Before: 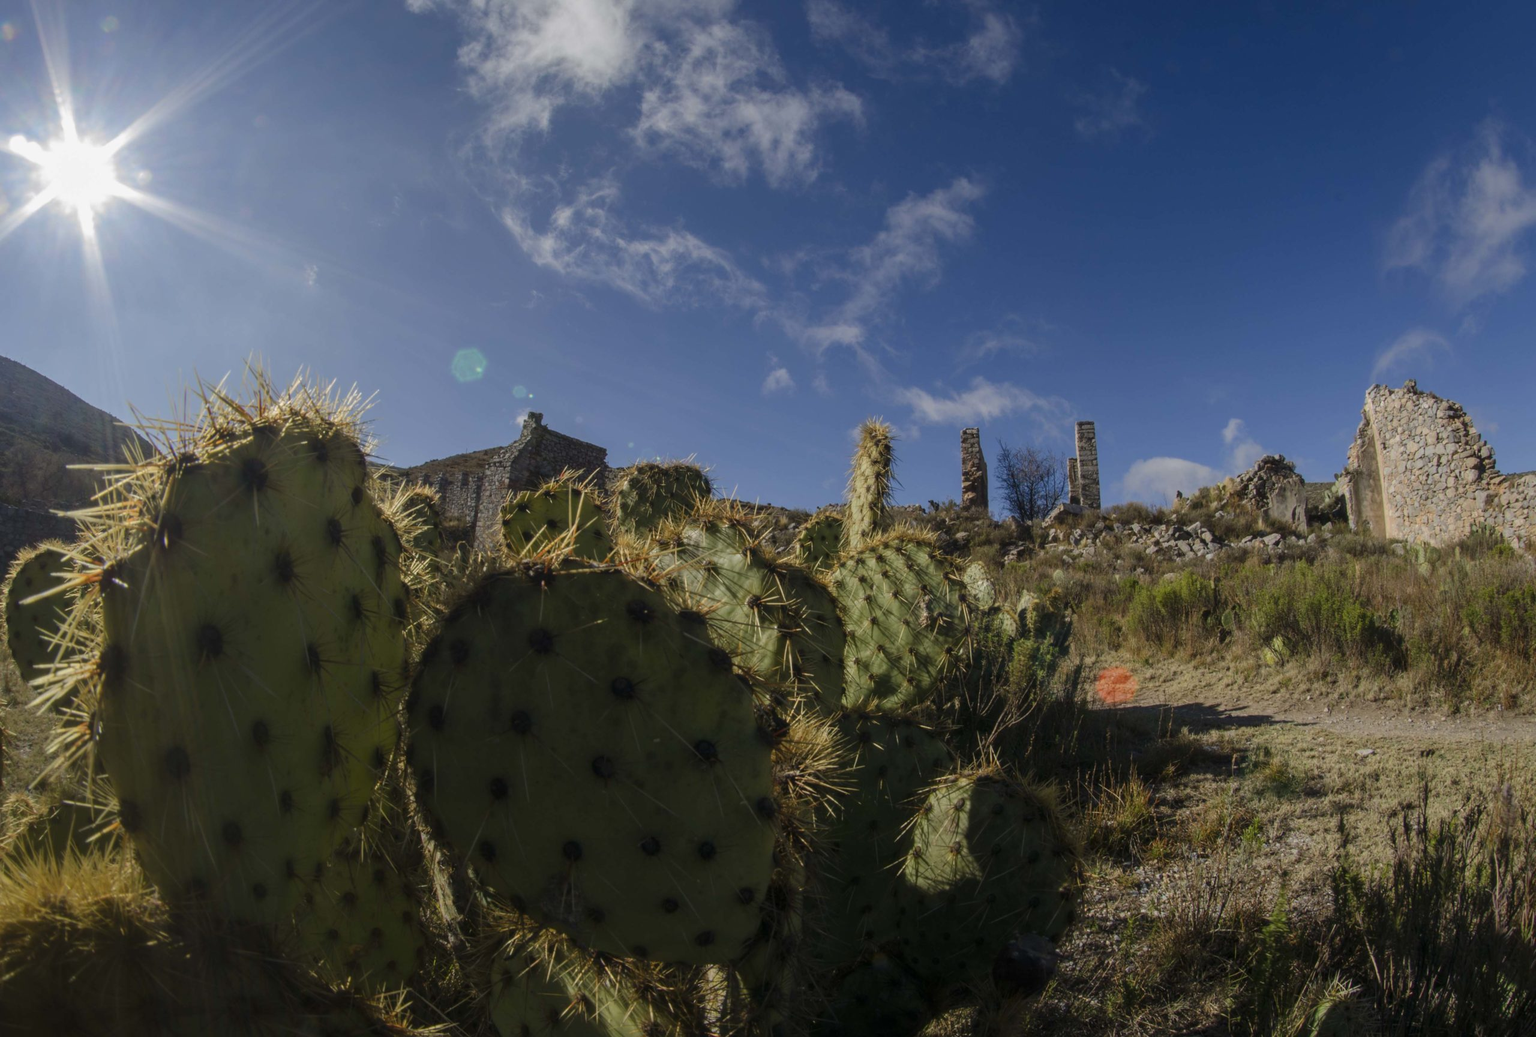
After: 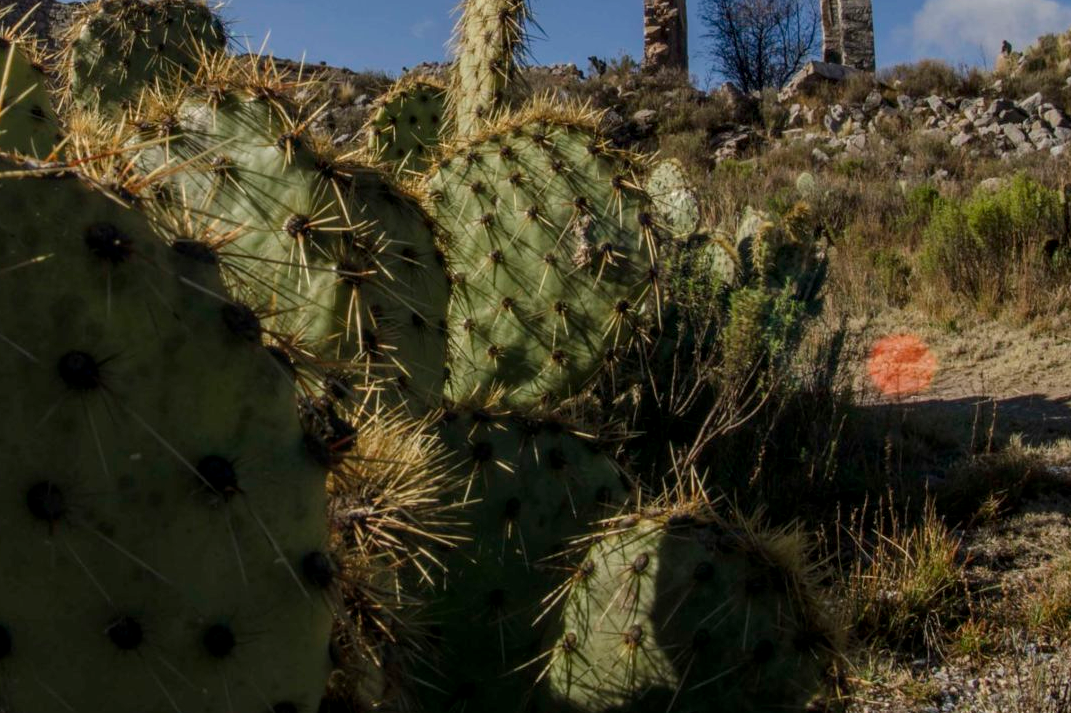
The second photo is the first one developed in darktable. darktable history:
local contrast: on, module defaults
crop: left 37.483%, top 45%, right 20.664%, bottom 13.735%
